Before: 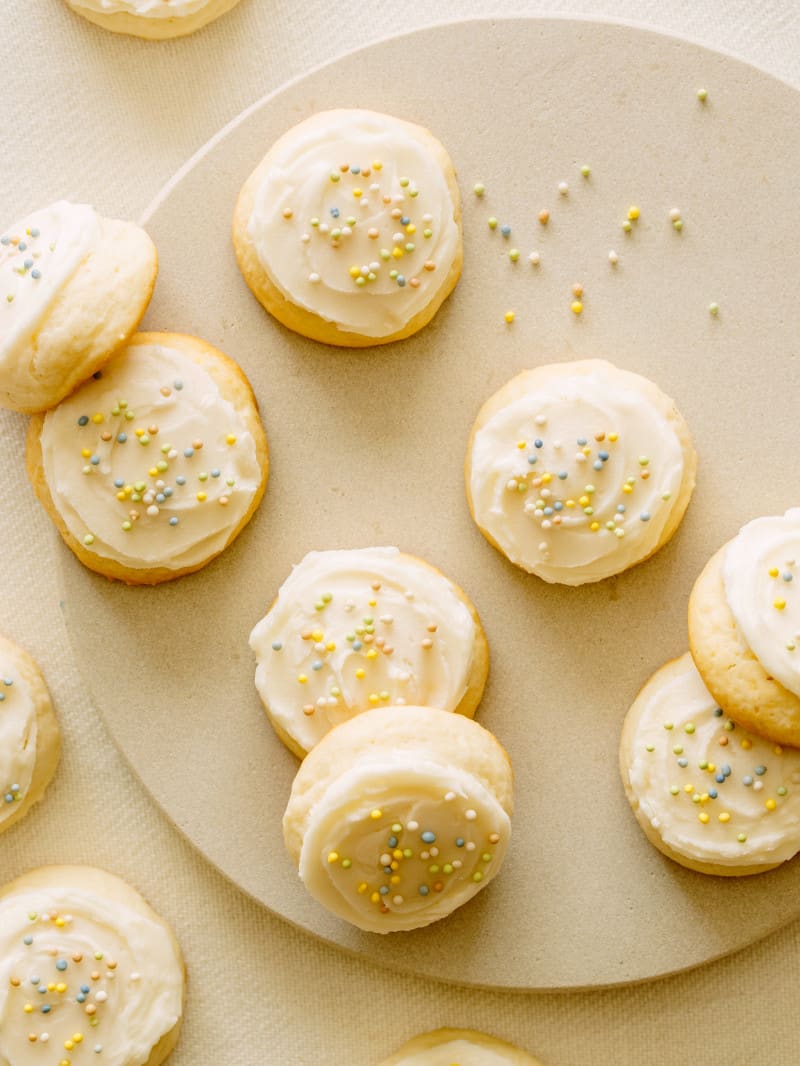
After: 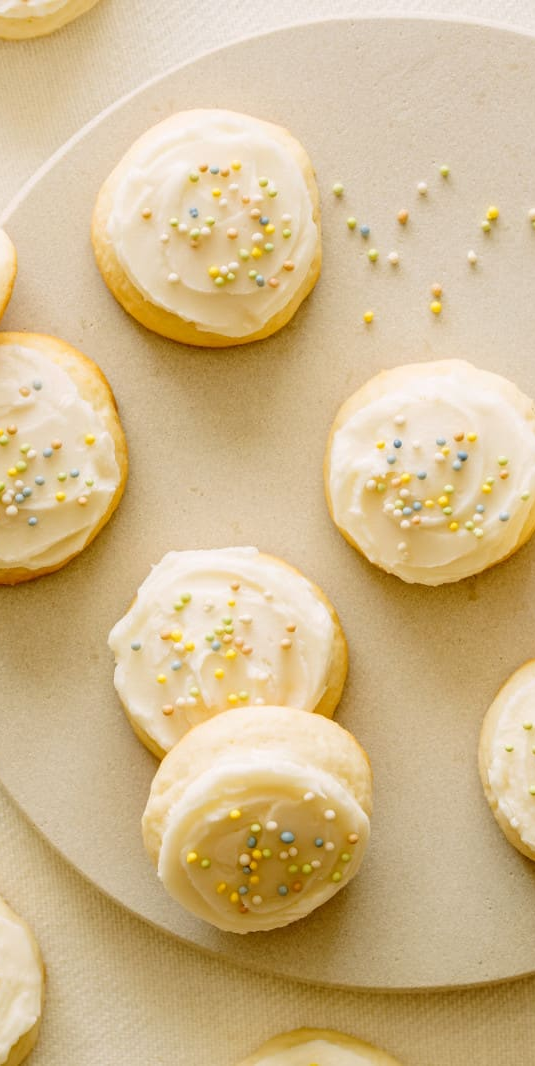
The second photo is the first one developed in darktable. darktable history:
crop and rotate: left 17.727%, right 15.324%
